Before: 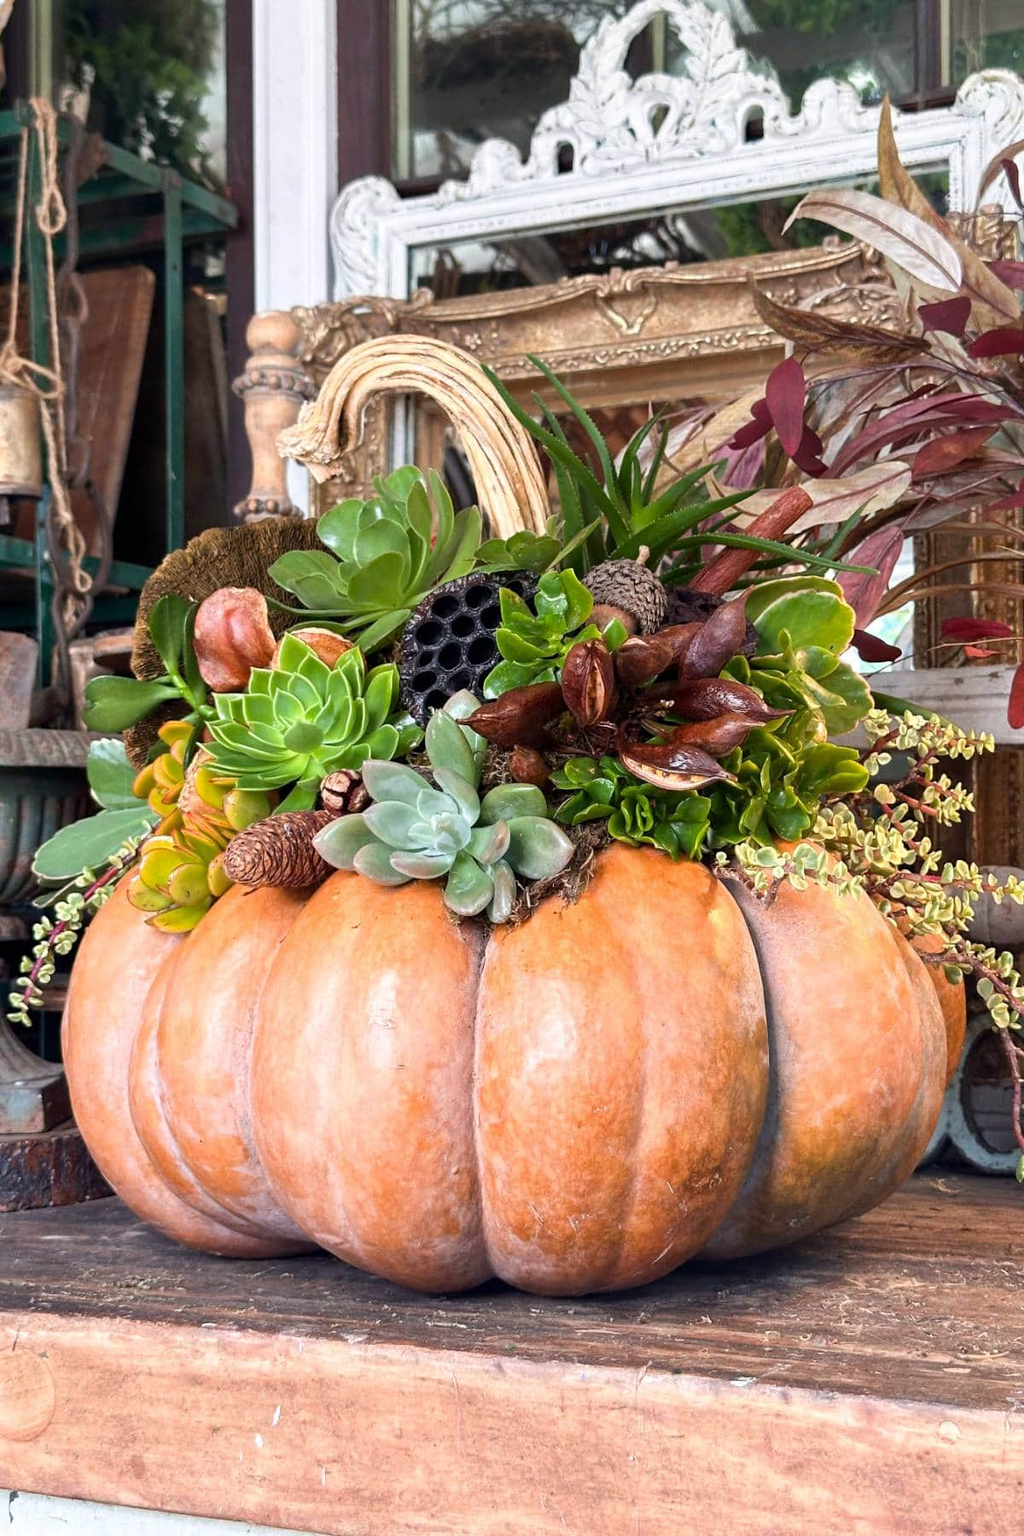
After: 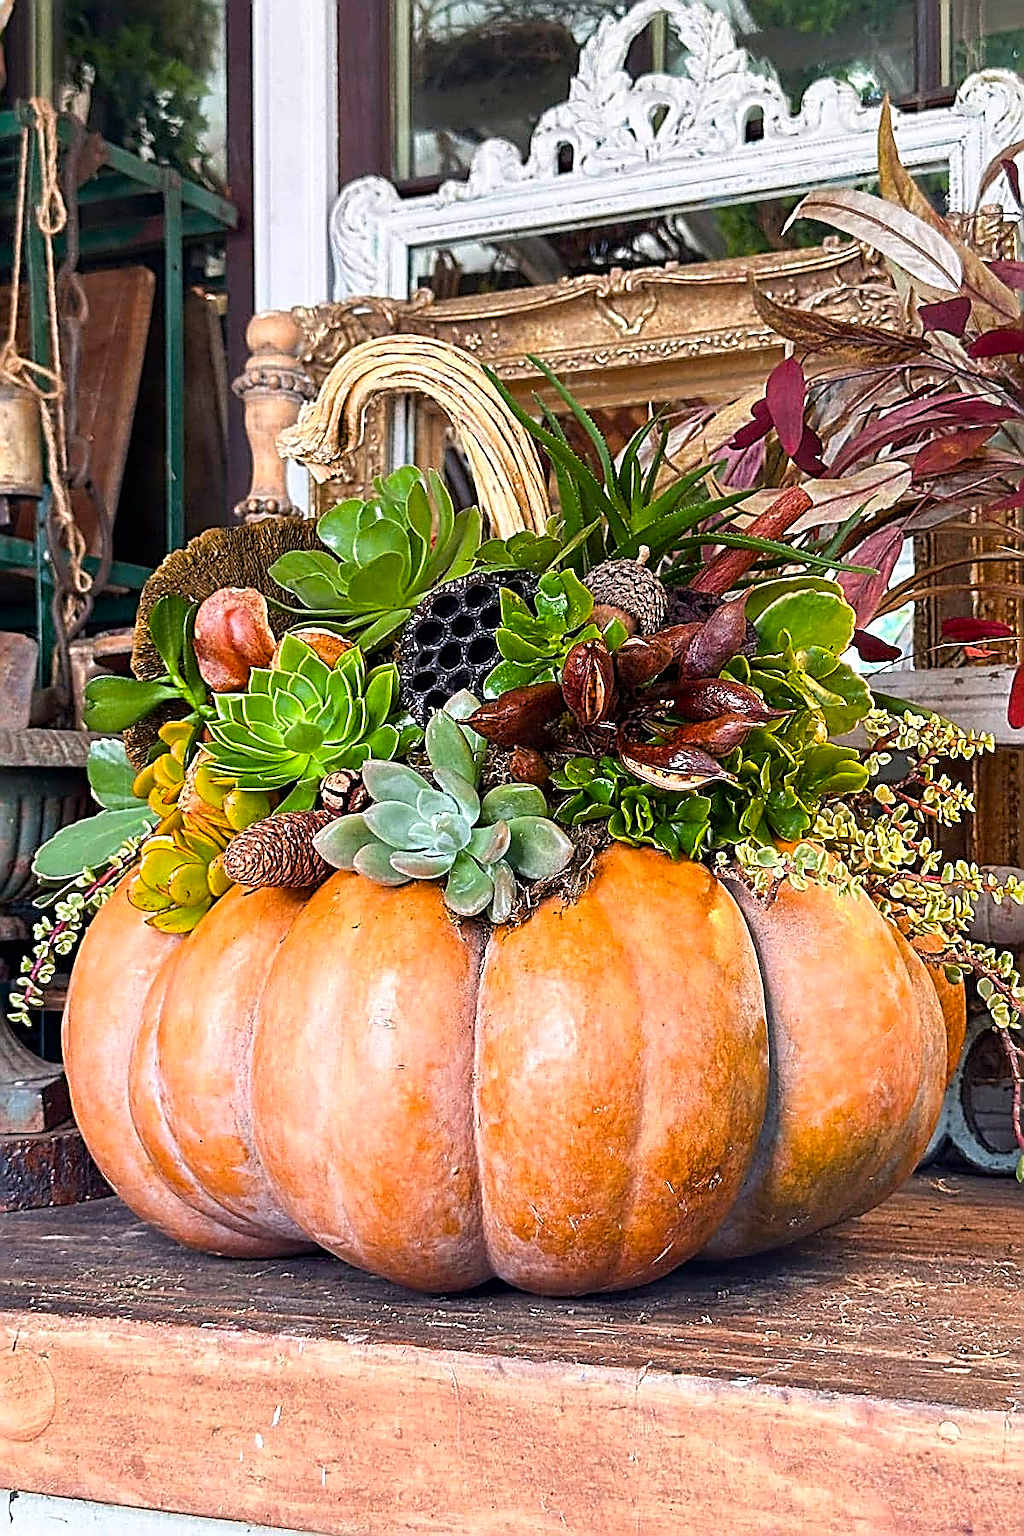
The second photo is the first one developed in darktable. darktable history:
color balance rgb: perceptual saturation grading › global saturation 30.855%
sharpen: amount 1.983
